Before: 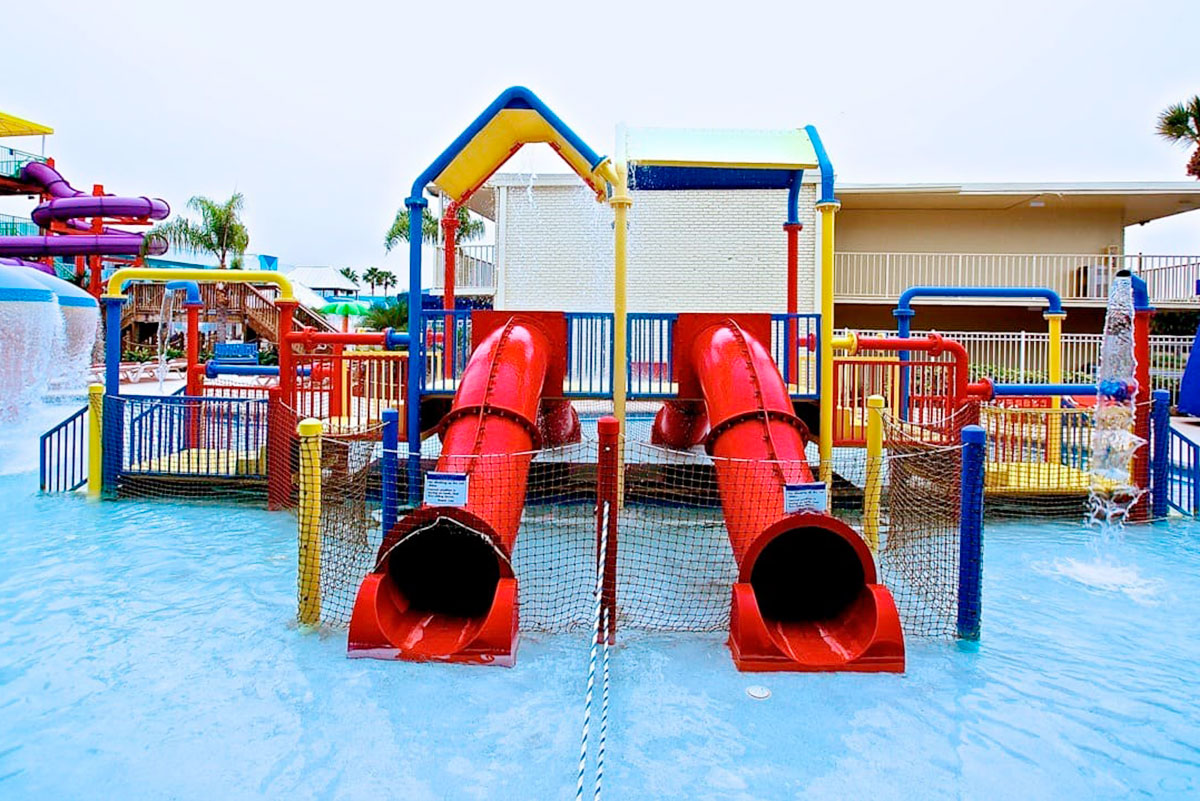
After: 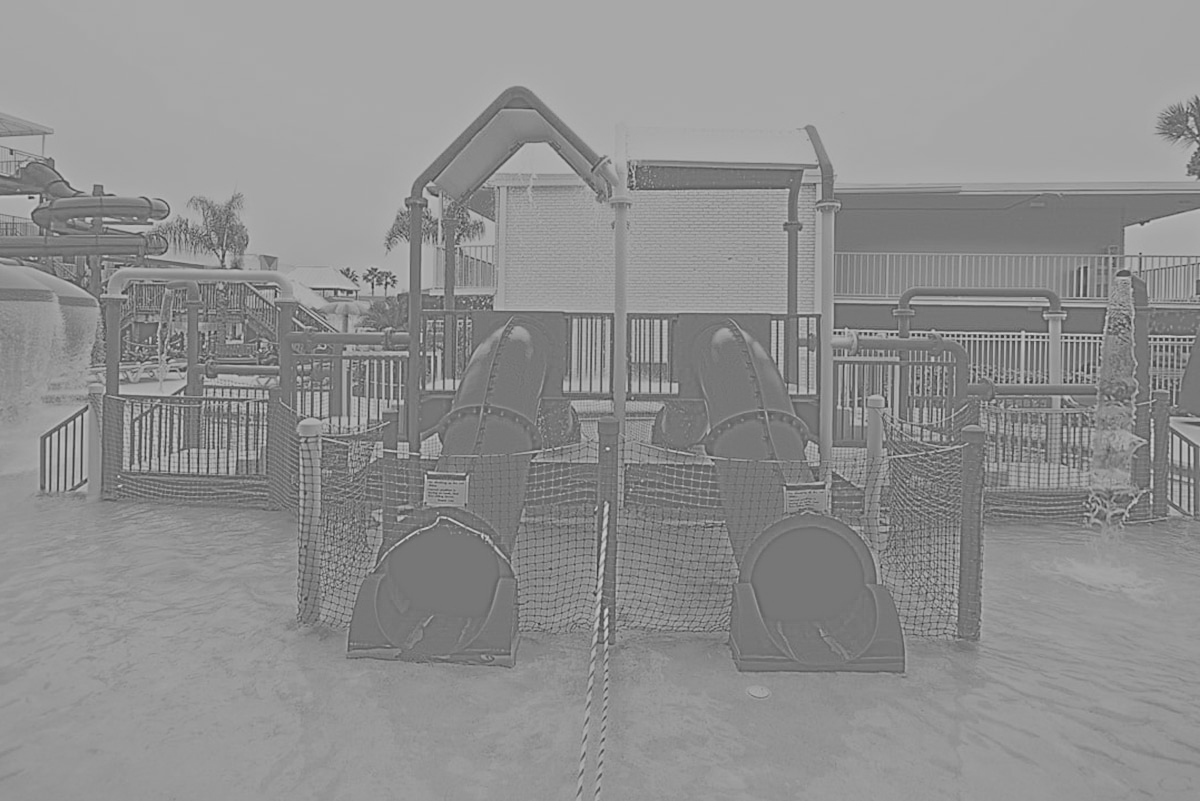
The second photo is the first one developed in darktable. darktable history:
highpass: sharpness 9.84%, contrast boost 9.94%
exposure: black level correction 0, exposure 1.741 EV, compensate exposure bias true, compensate highlight preservation false
